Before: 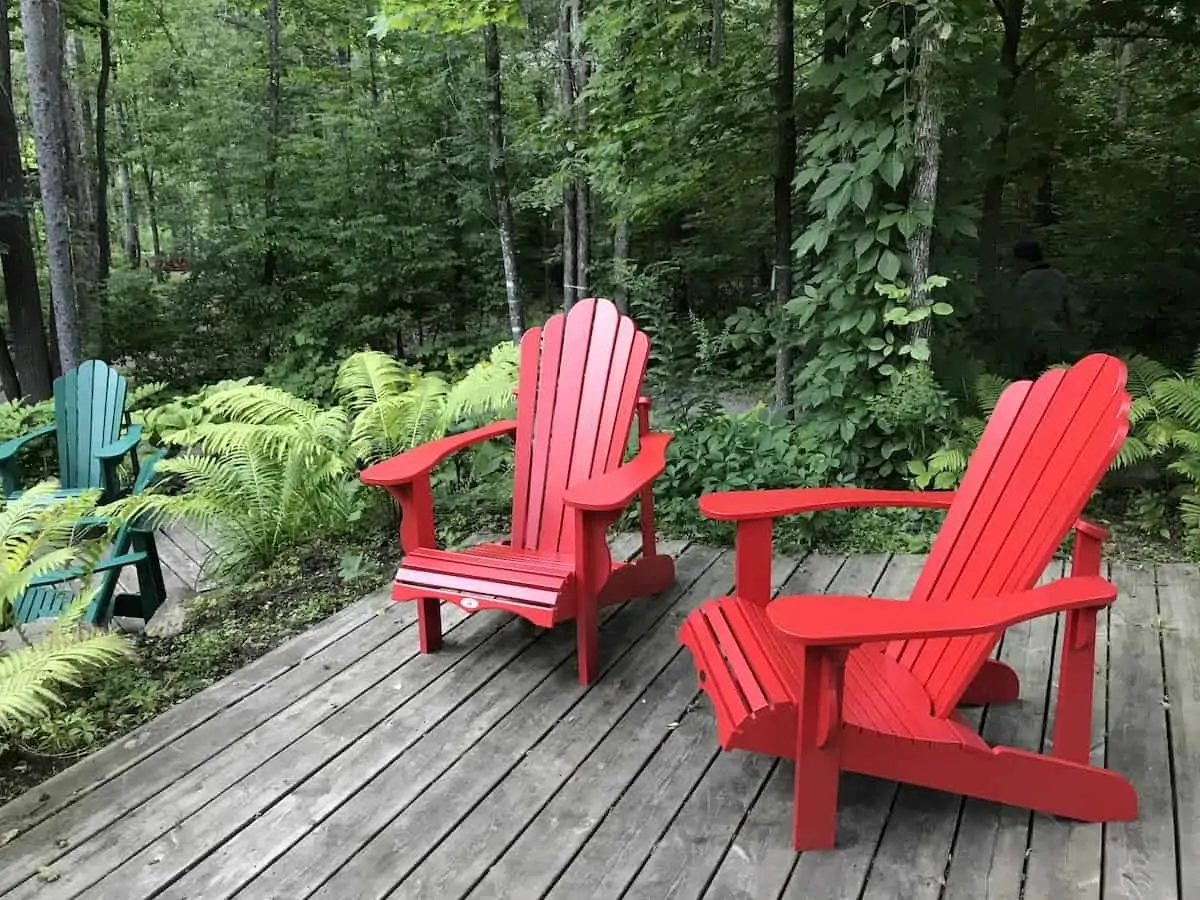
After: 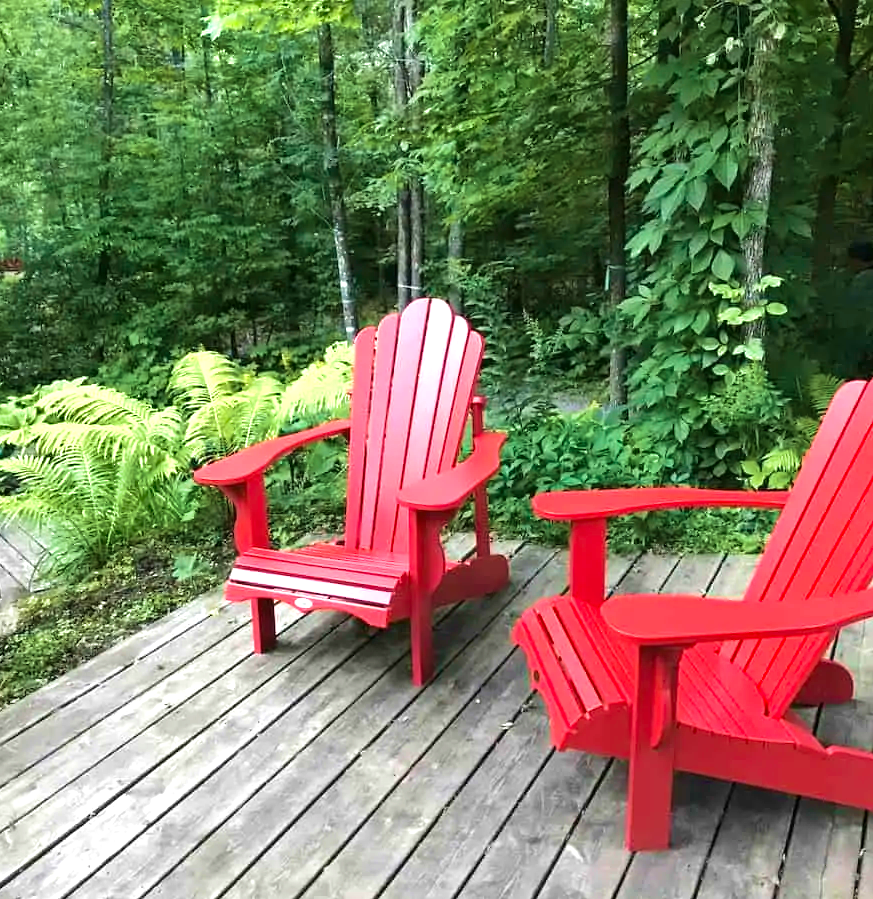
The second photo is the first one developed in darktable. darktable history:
crop: left 13.899%, top 0%, right 13.33%
exposure: black level correction 0, exposure 0.698 EV, compensate highlight preservation false
velvia: strength 56.48%
